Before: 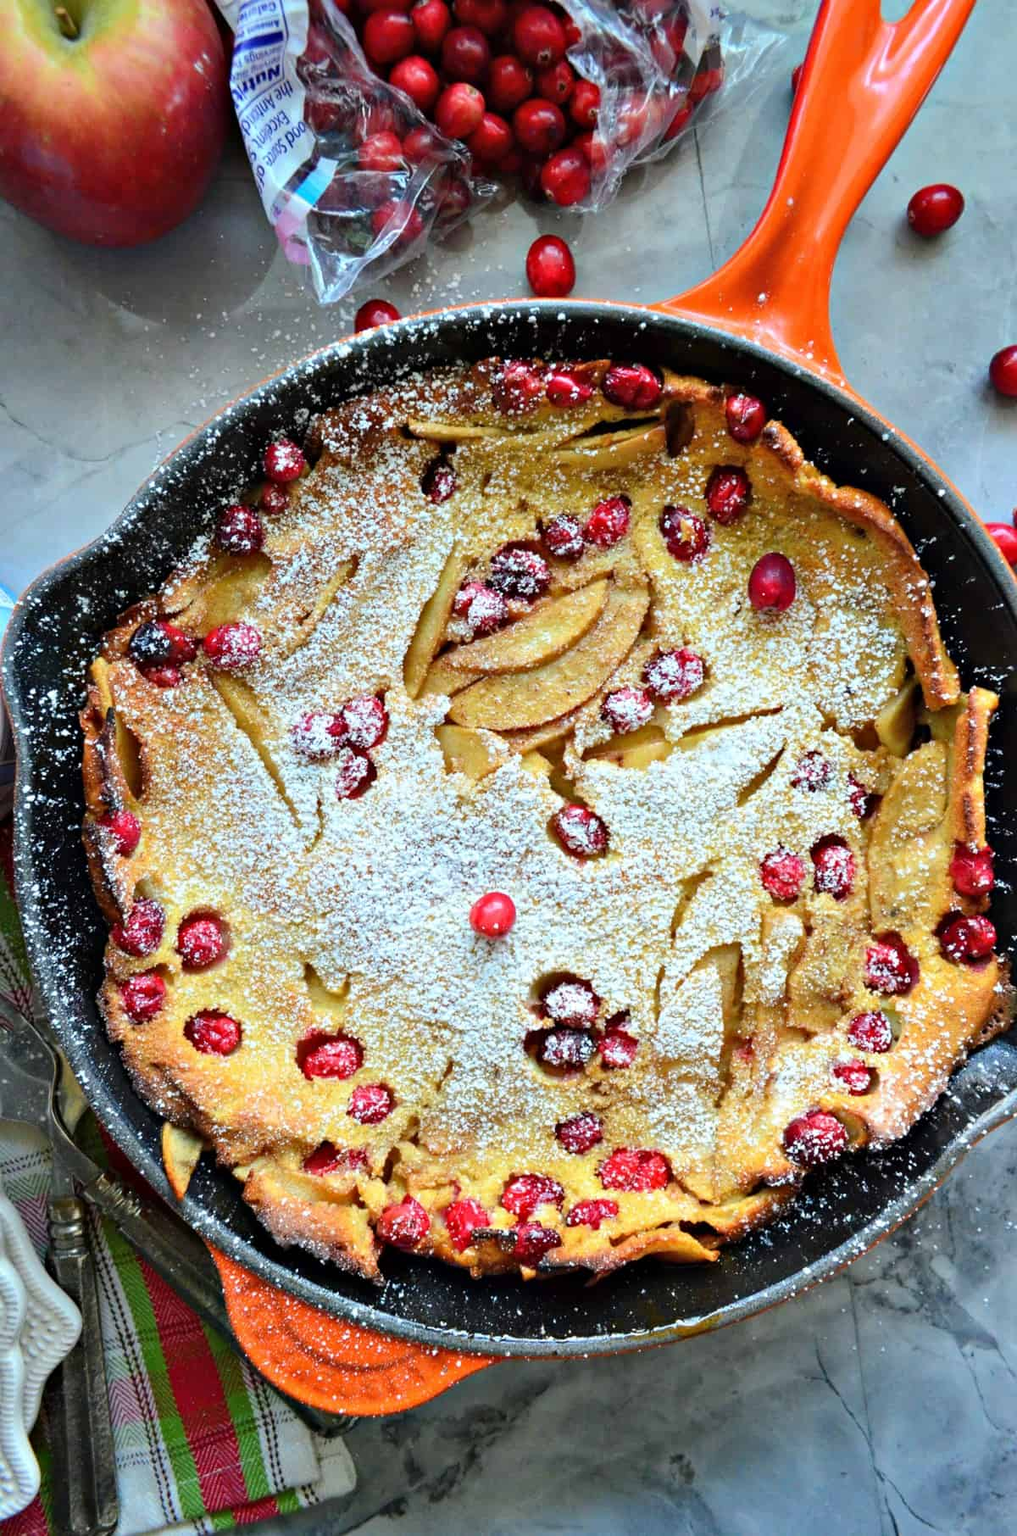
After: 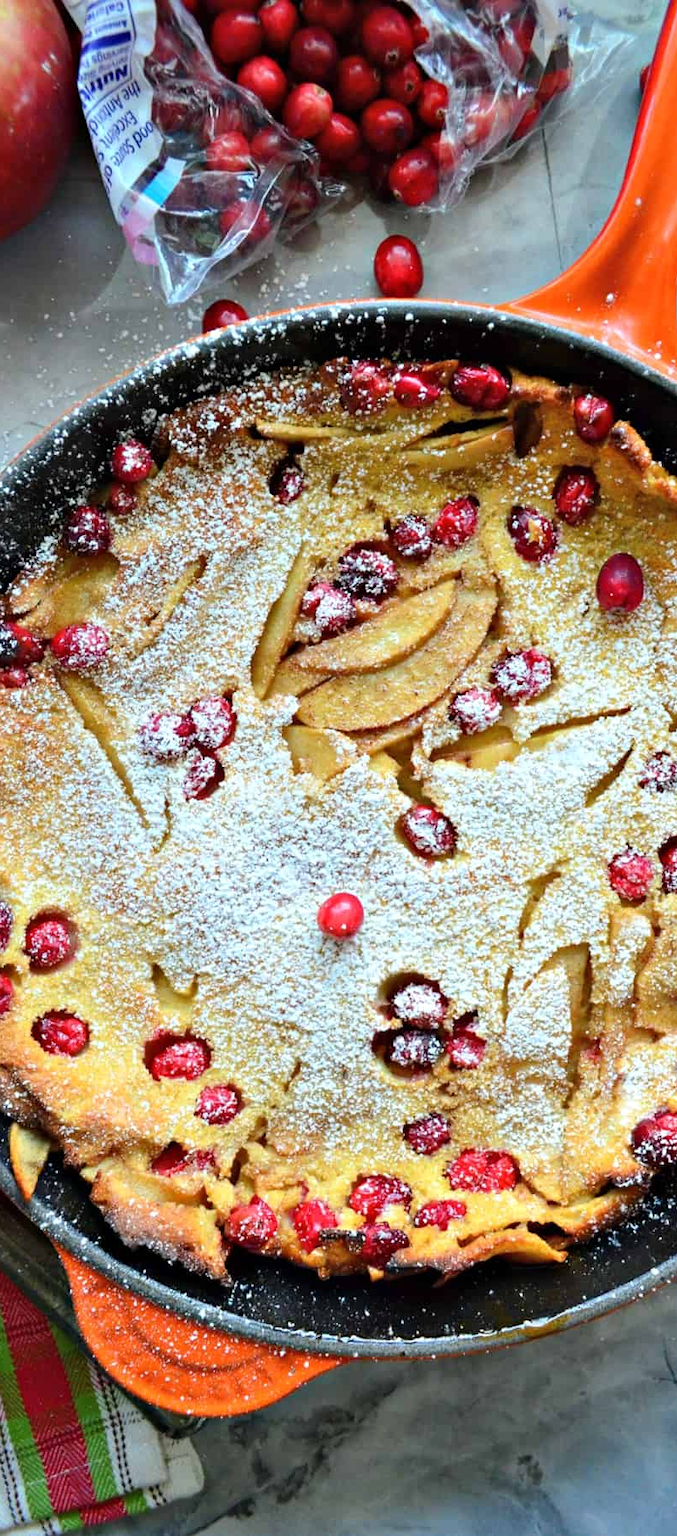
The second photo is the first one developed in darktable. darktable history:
crop and rotate: left 15.055%, right 18.278%
shadows and highlights: shadows 12, white point adjustment 1.2, highlights -0.36, soften with gaussian
